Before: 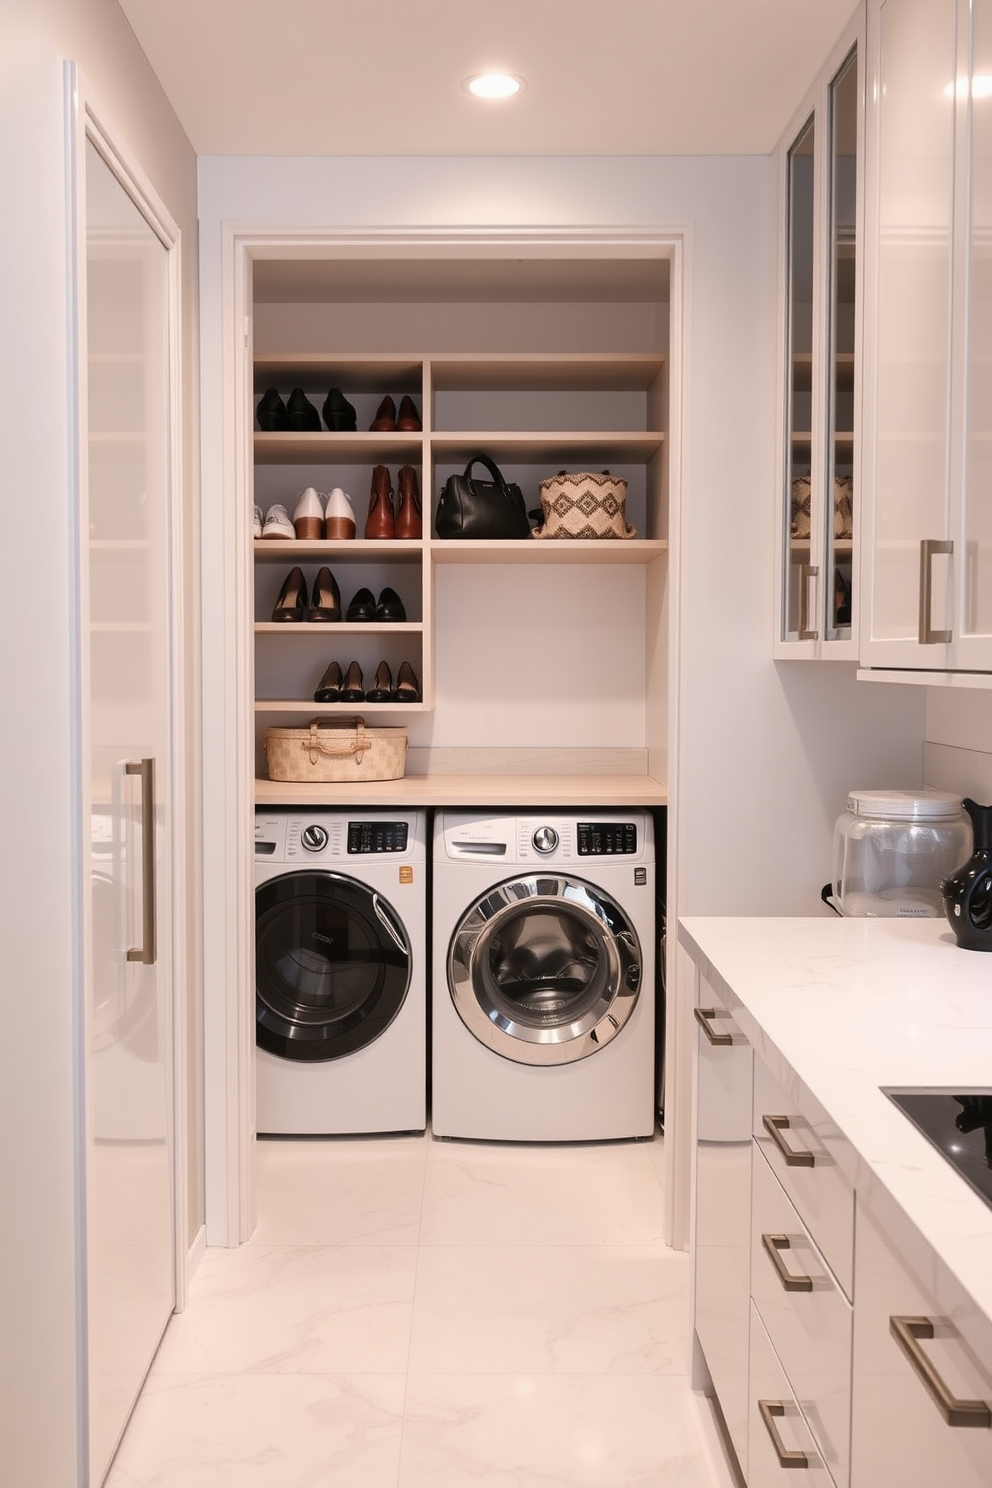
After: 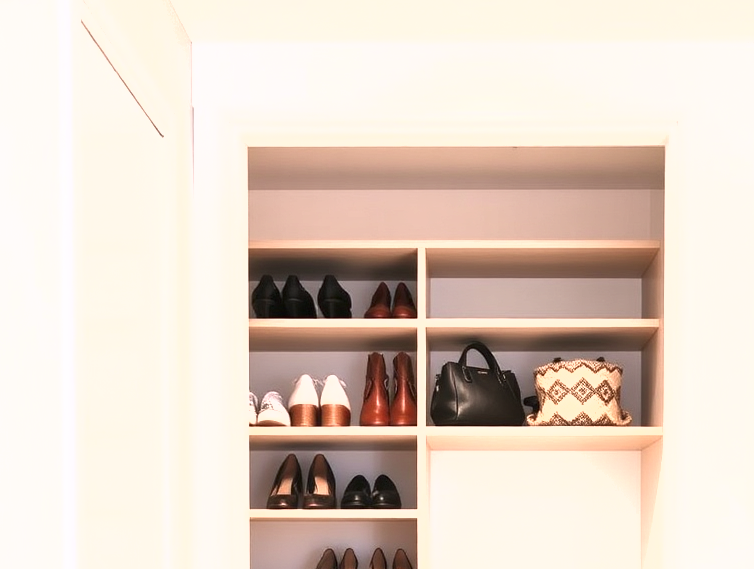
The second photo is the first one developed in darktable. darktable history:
crop: left 0.563%, top 7.649%, right 23.36%, bottom 54.095%
exposure: black level correction 0, exposure 1.578 EV, compensate exposure bias true, compensate highlight preservation false
shadows and highlights: shadows 36.37, highlights -27.9, soften with gaussian
